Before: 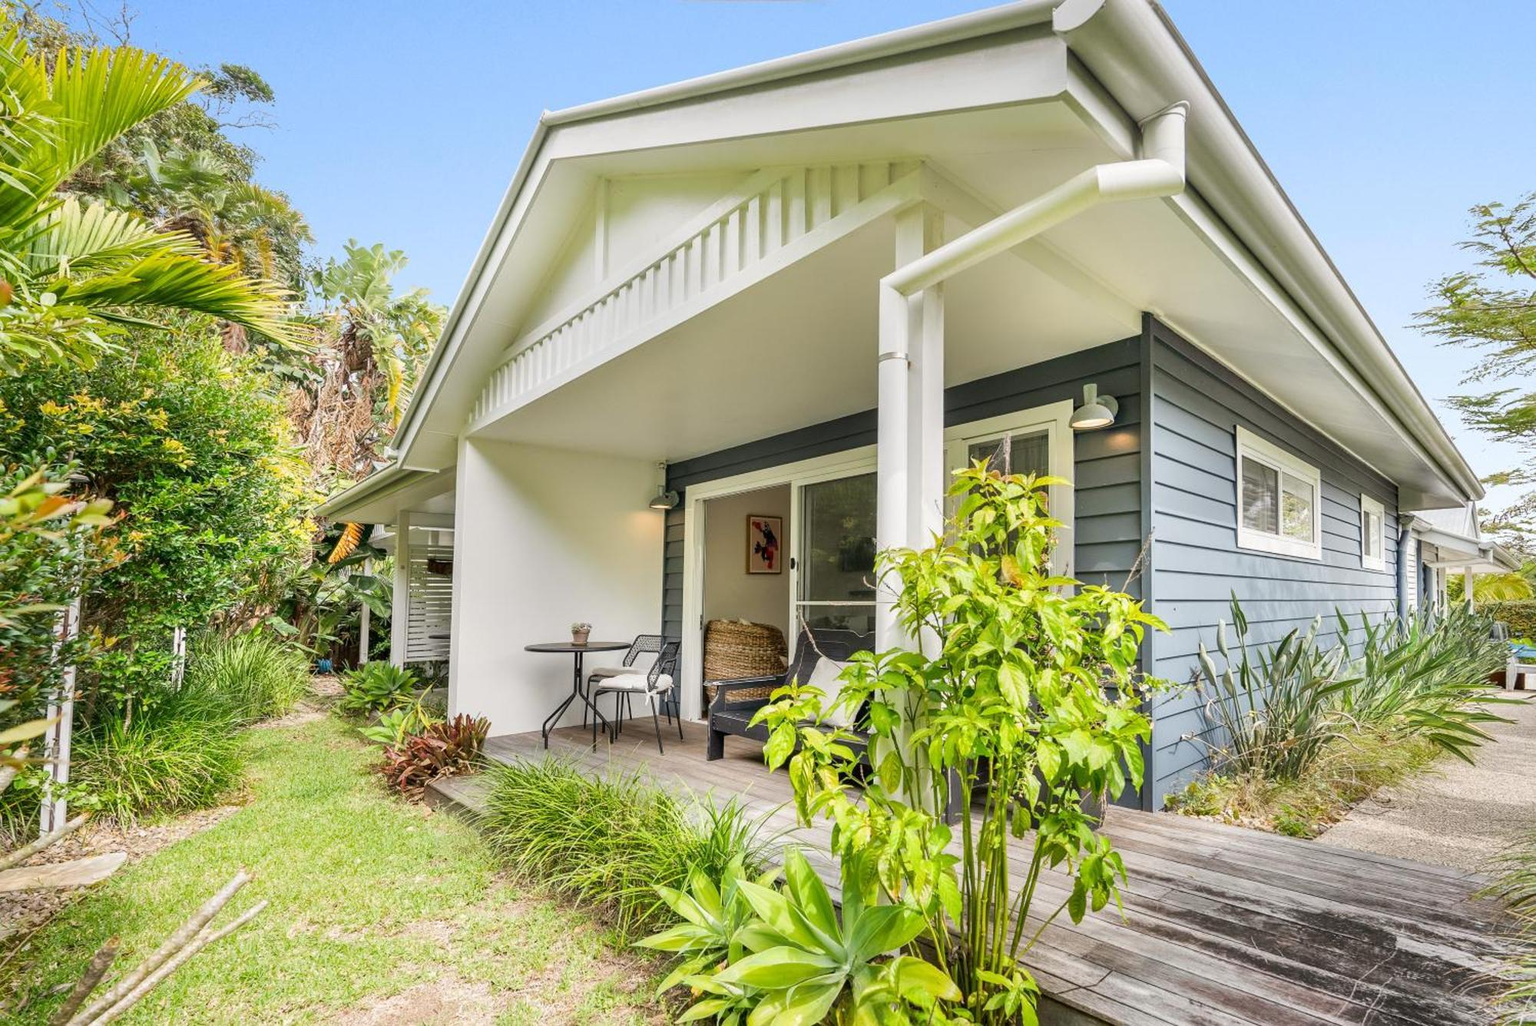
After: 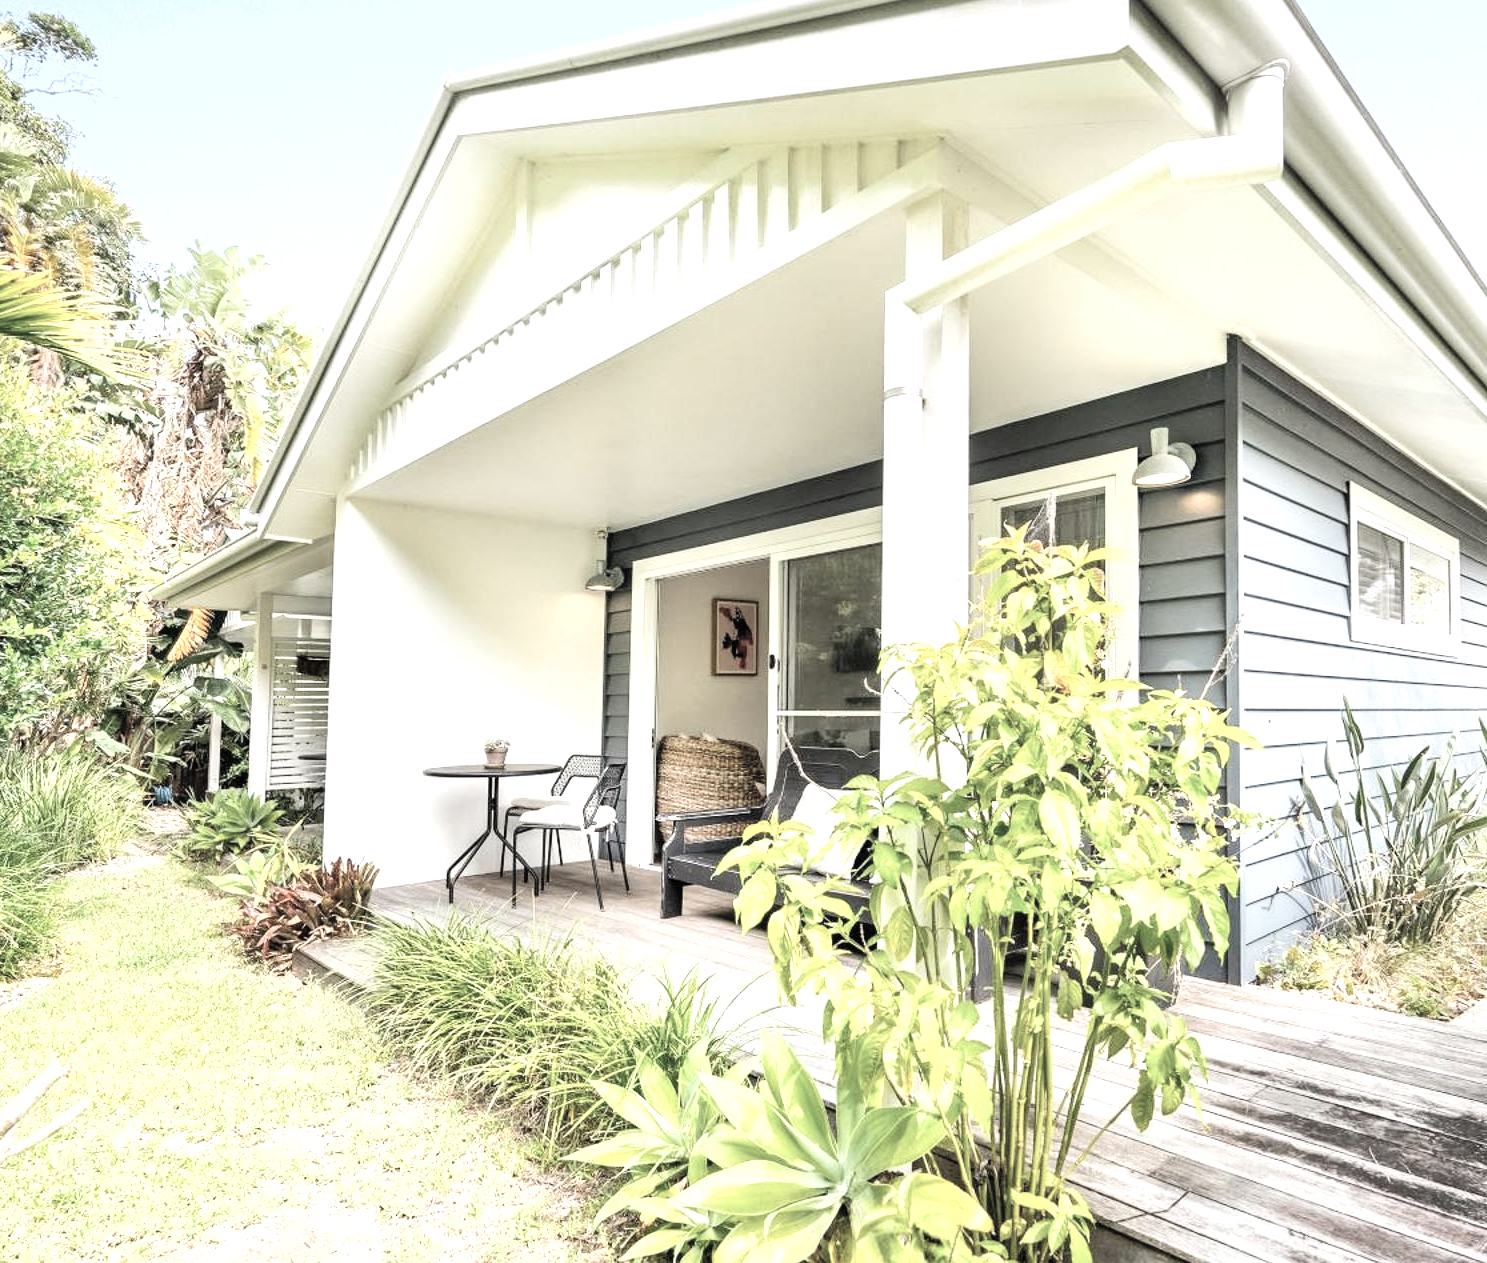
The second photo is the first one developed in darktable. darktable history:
contrast brightness saturation: brightness 0.186, saturation -0.494
crop and rotate: left 13.045%, top 5.39%, right 12.595%
levels: gray 59.38%, levels [0, 0.394, 0.787]
shadows and highlights: radius 125.17, shadows 30.32, highlights -31, low approximation 0.01, soften with gaussian
filmic rgb: black relative exposure -8.03 EV, white relative exposure 4.02 EV, hardness 4.14
